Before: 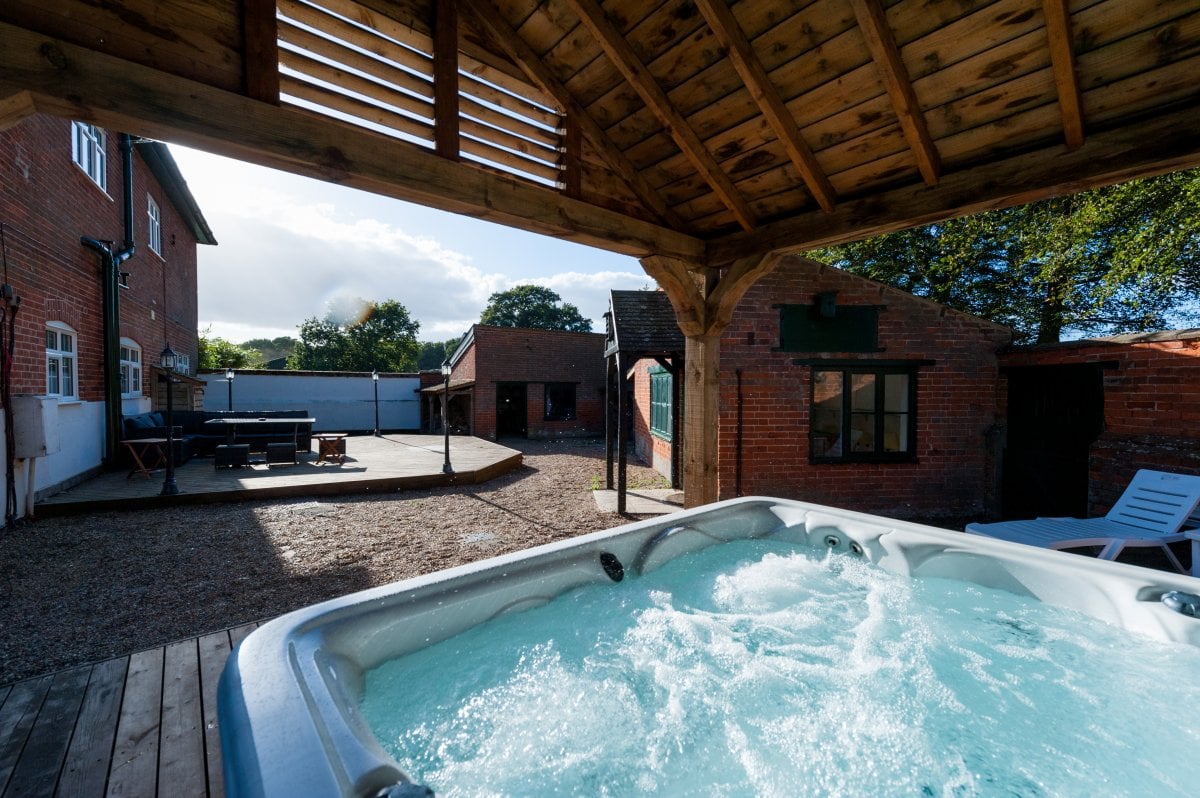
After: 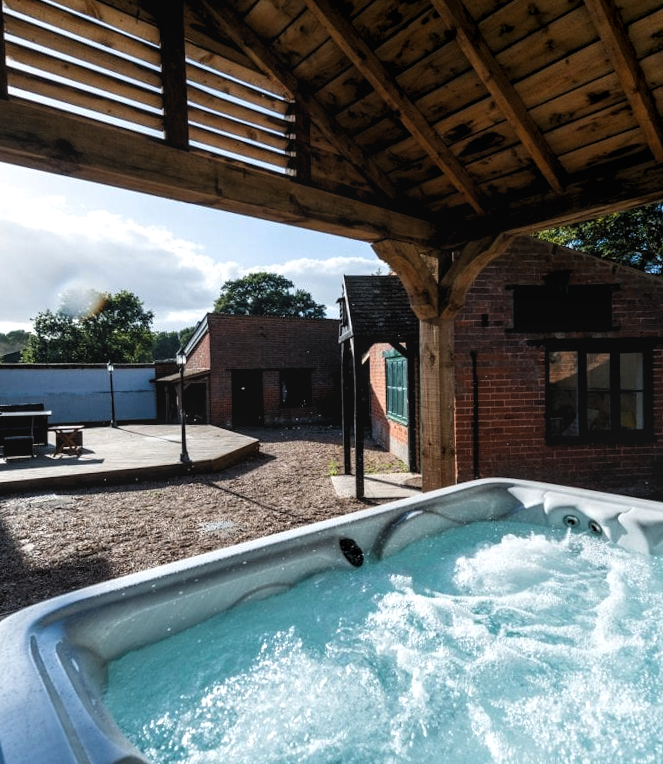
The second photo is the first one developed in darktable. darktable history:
local contrast: detail 110%
levels: levels [0.052, 0.496, 0.908]
rotate and perspective: rotation -1.42°, crop left 0.016, crop right 0.984, crop top 0.035, crop bottom 0.965
crop: left 21.674%, right 22.086%
